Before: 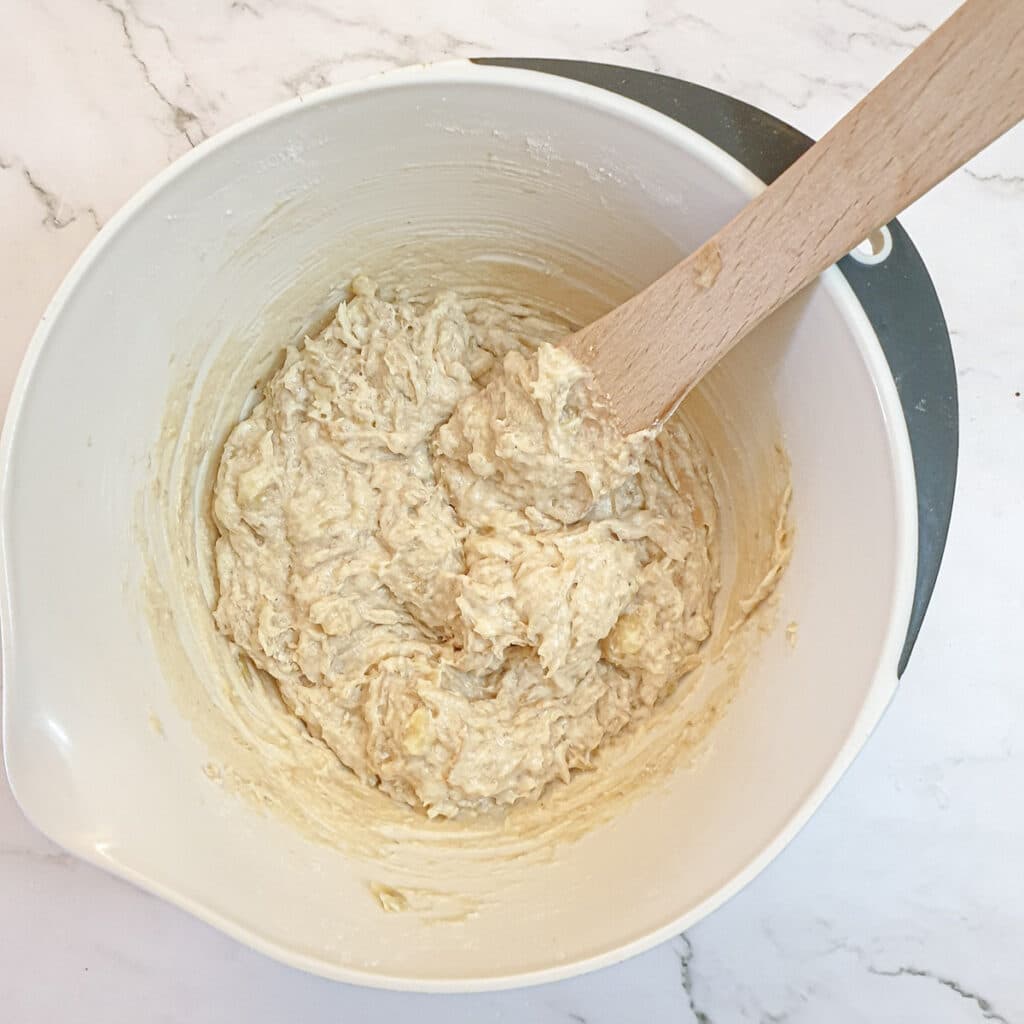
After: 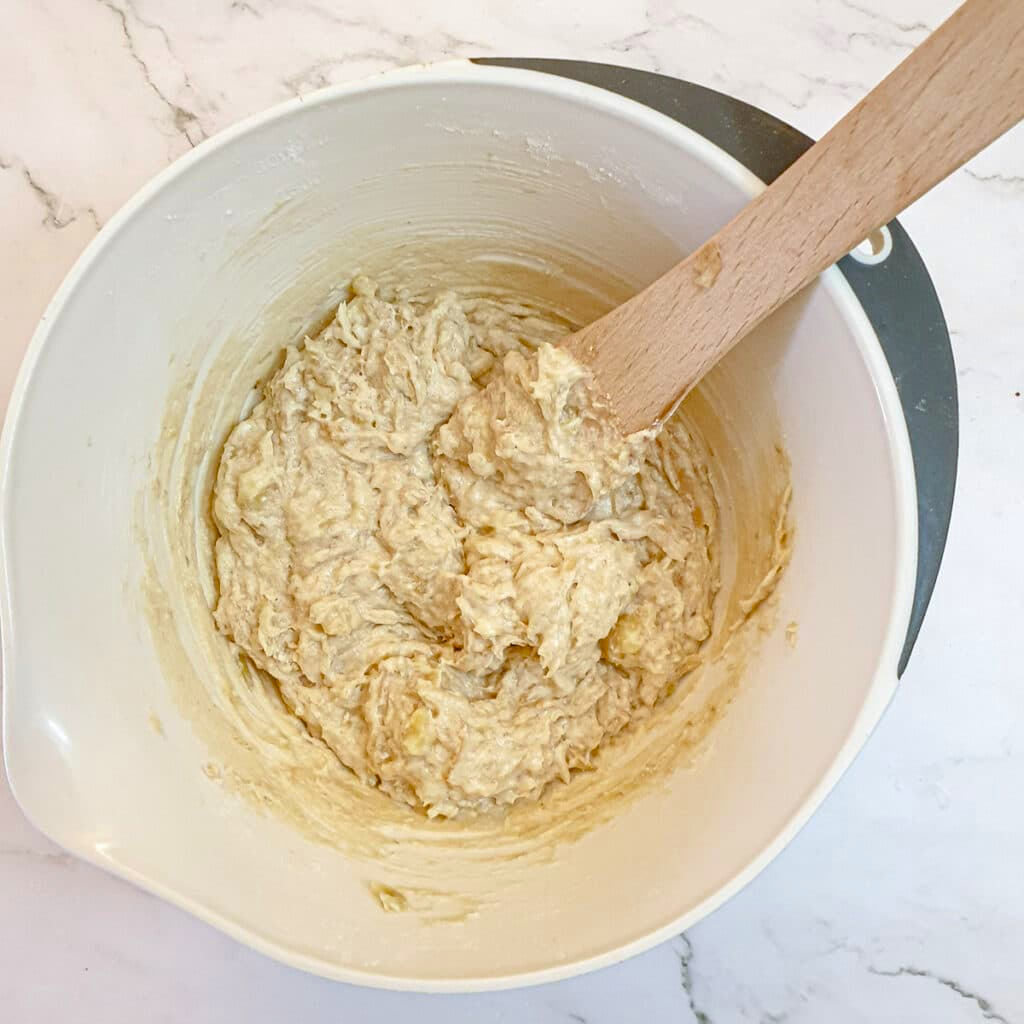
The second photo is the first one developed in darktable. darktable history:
color balance rgb: shadows lift › chroma 2.024%, shadows lift › hue 48.38°, perceptual saturation grading › global saturation 25.142%, saturation formula JzAzBz (2021)
